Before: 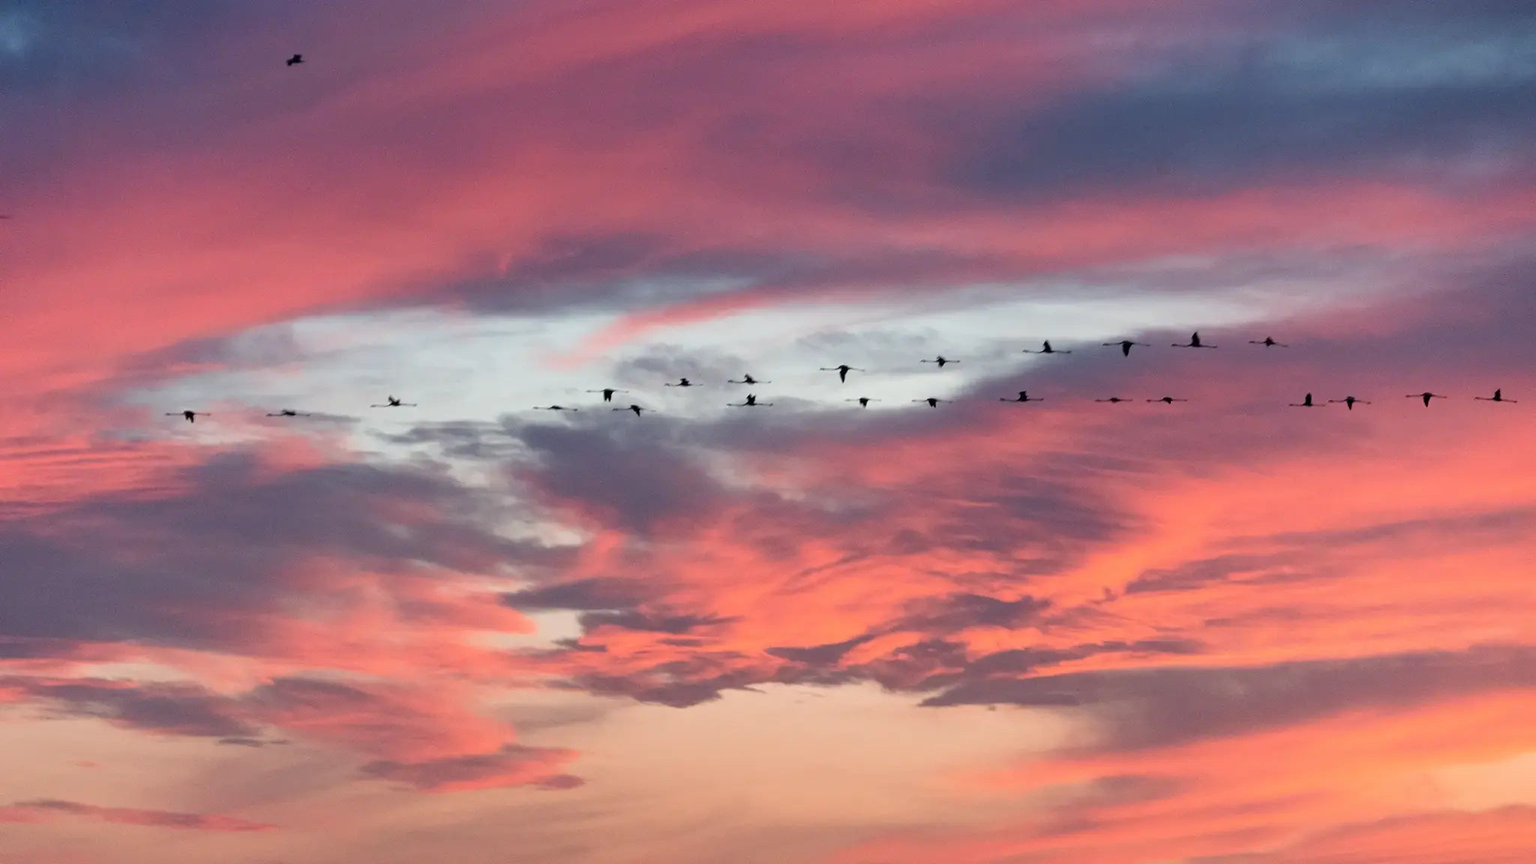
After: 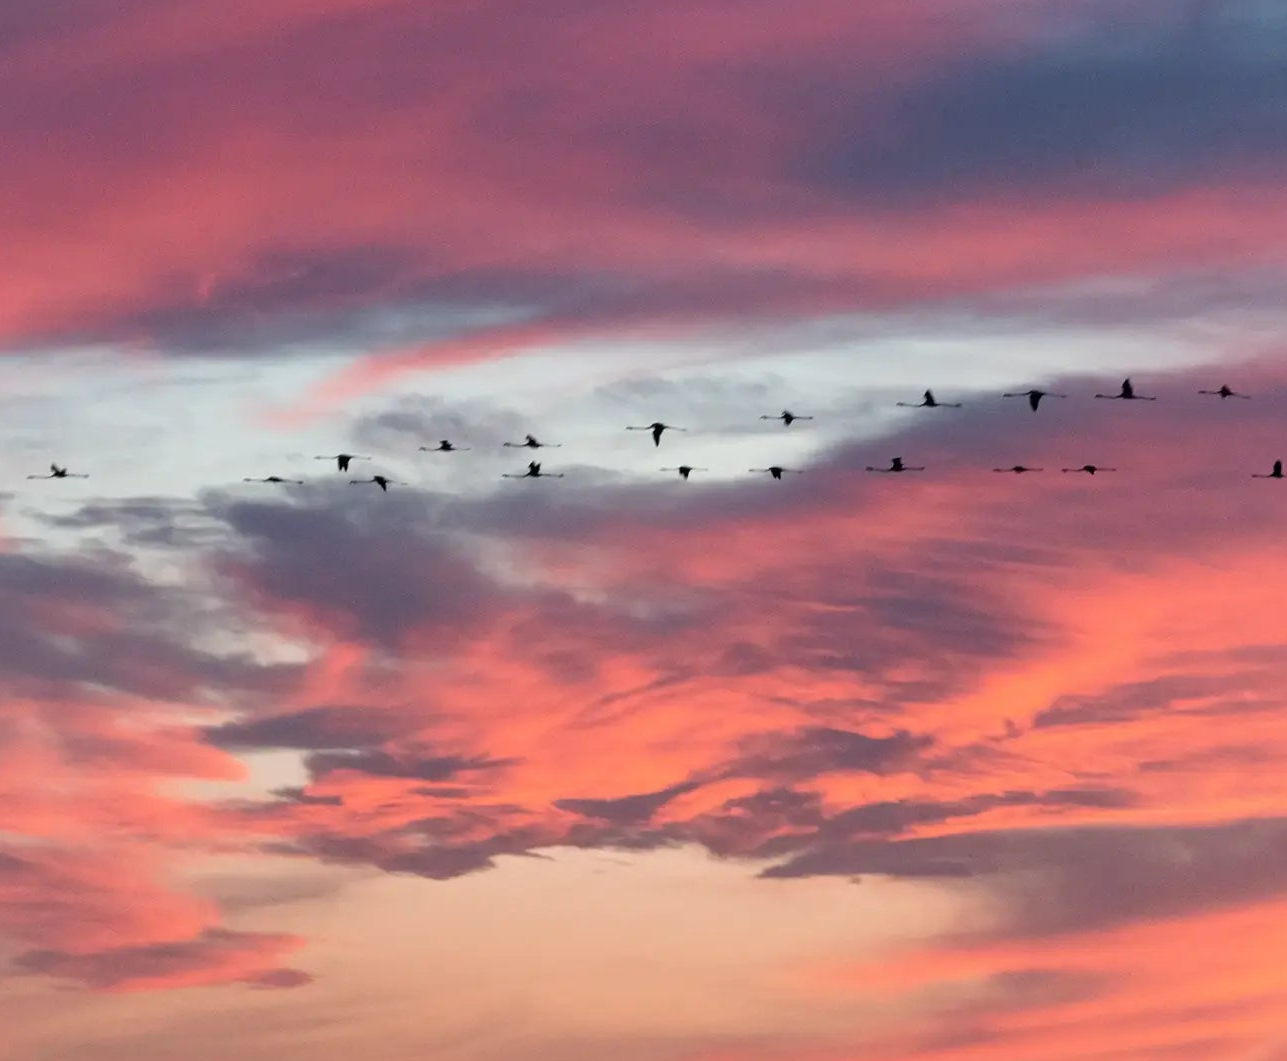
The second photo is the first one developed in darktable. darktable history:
crop and rotate: left 22.851%, top 5.638%, right 14.287%, bottom 2.248%
color correction: highlights b* 0.064
